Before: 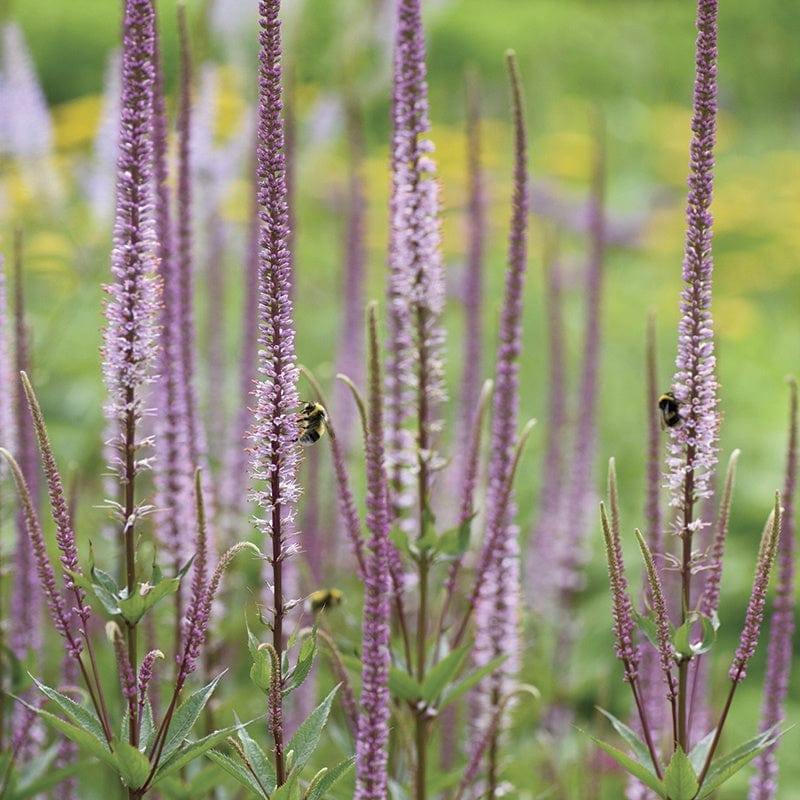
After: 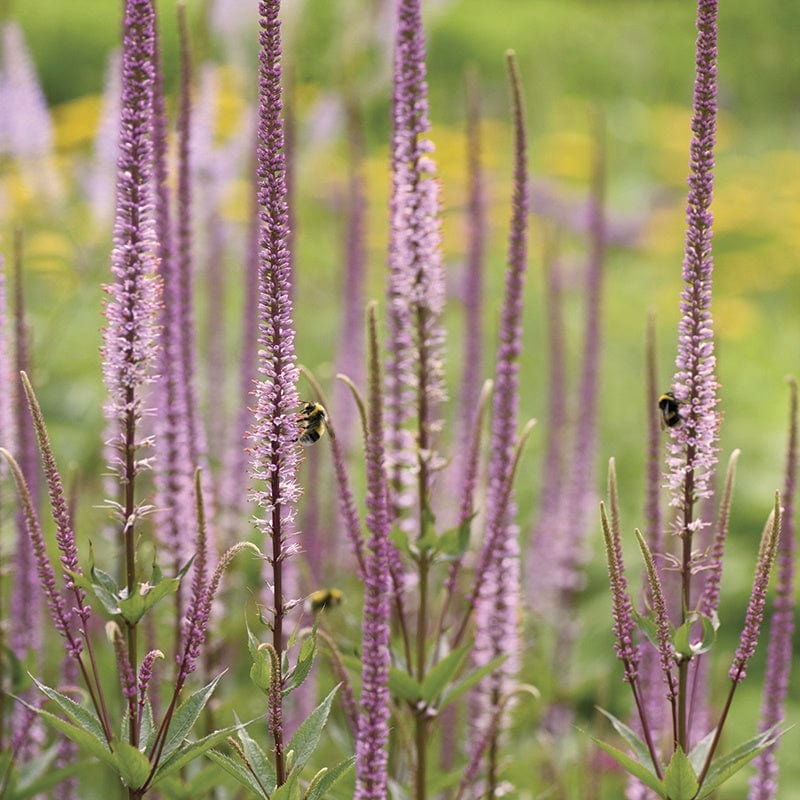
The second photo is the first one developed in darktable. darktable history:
color correction: highlights a* 7.42, highlights b* 4.36
